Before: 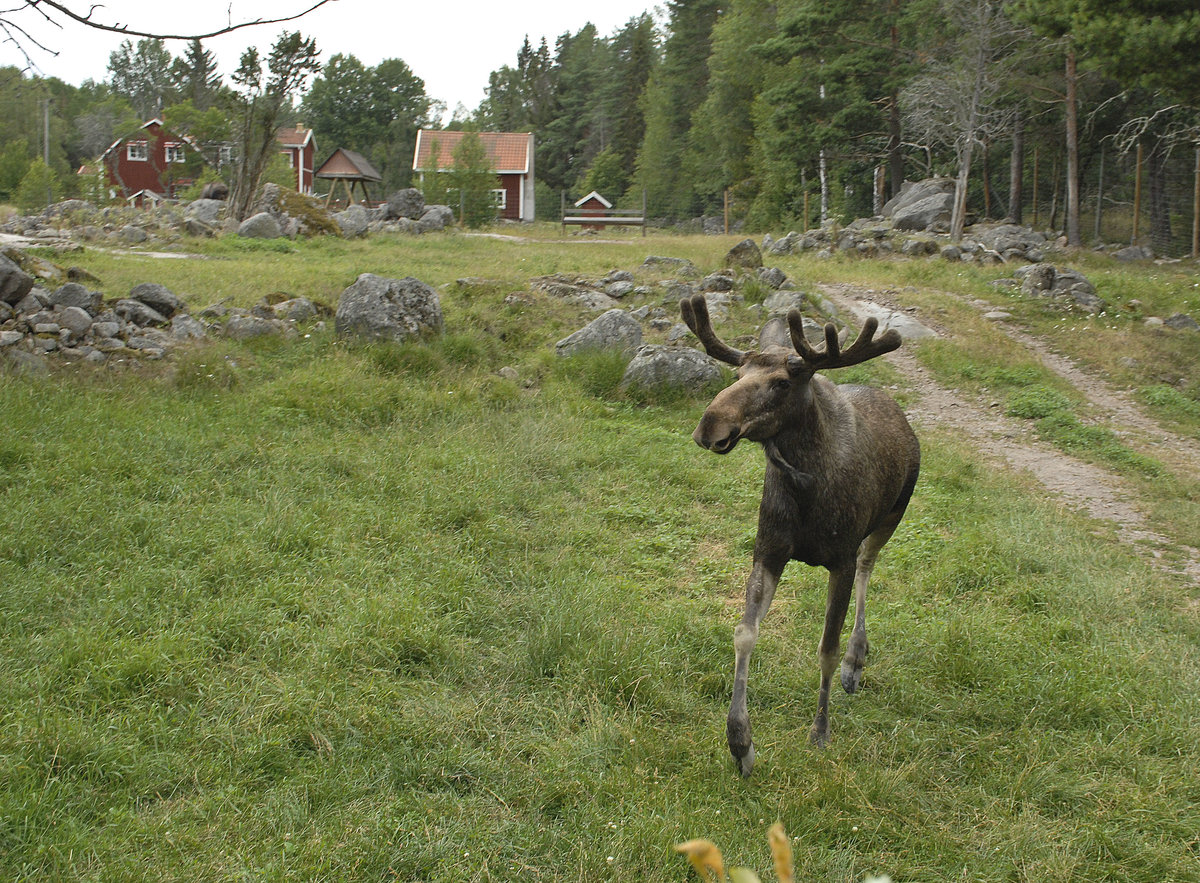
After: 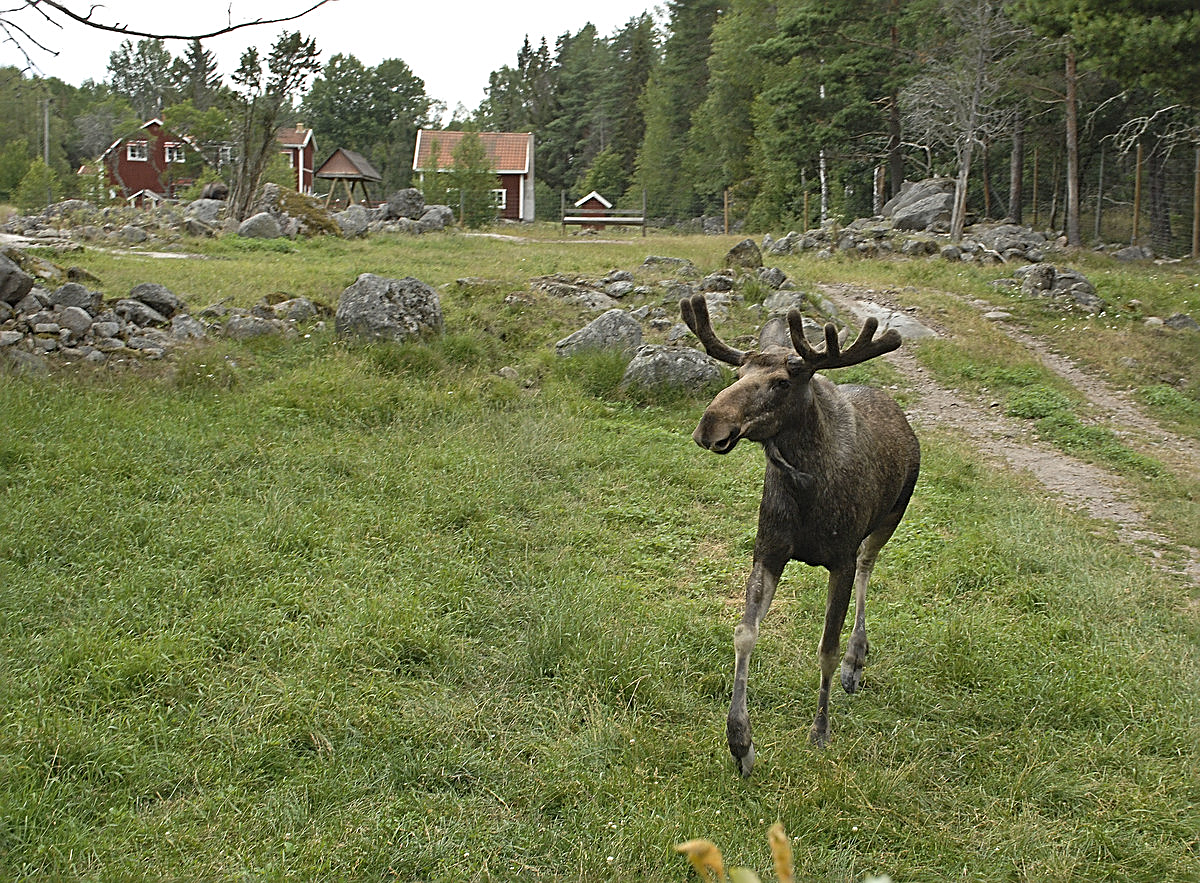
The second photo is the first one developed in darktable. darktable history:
sharpen: radius 2.573, amount 0.696
